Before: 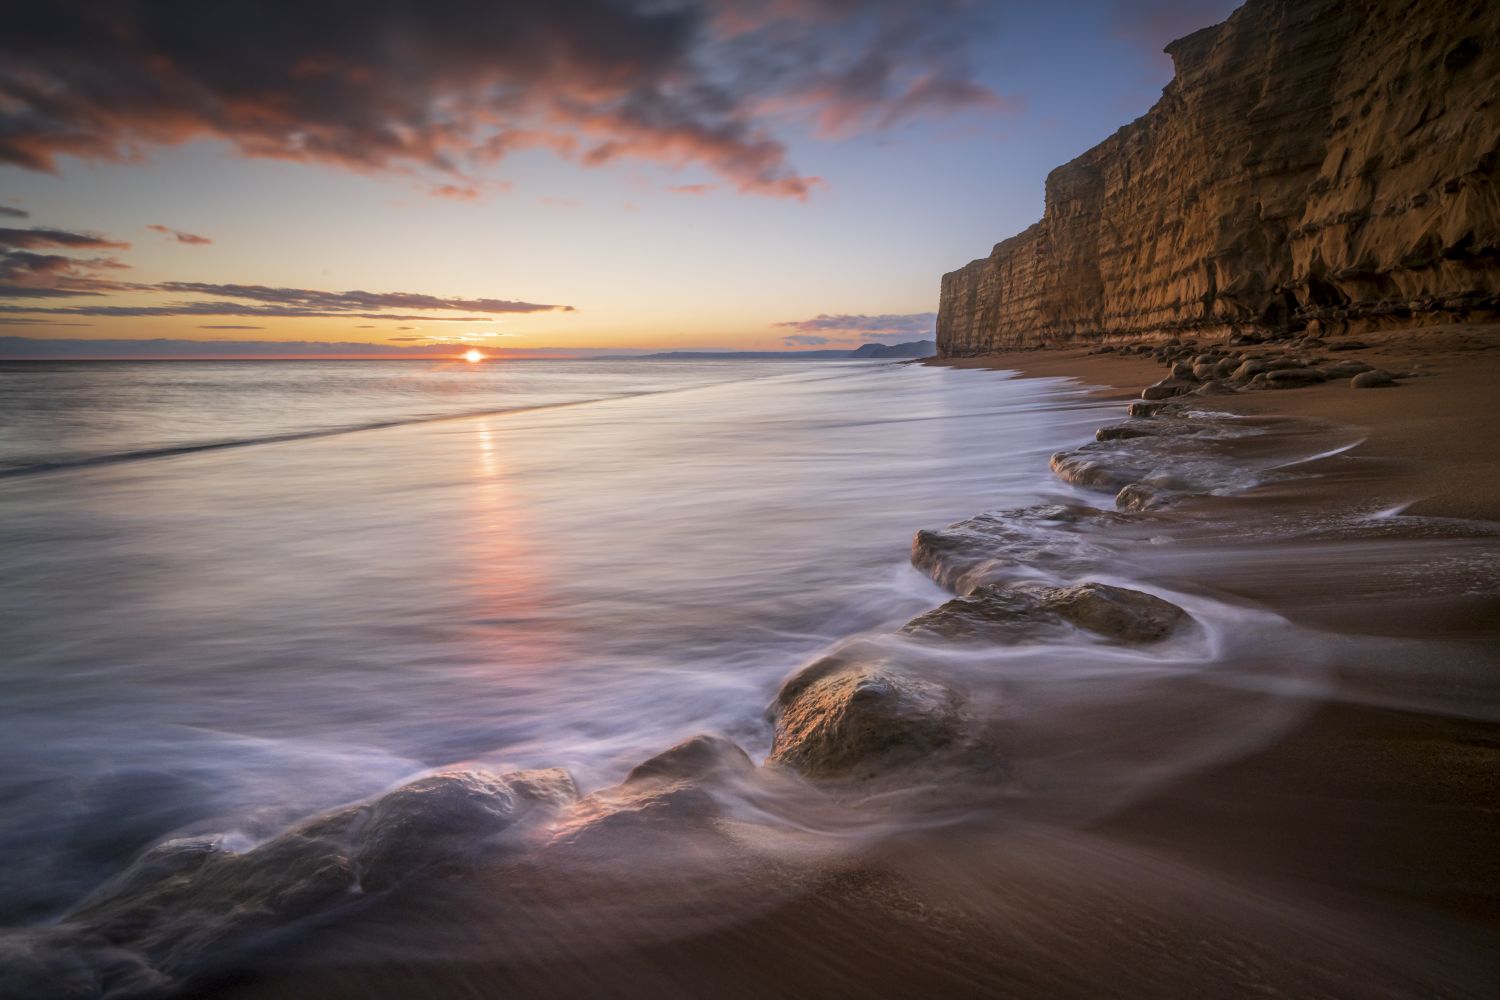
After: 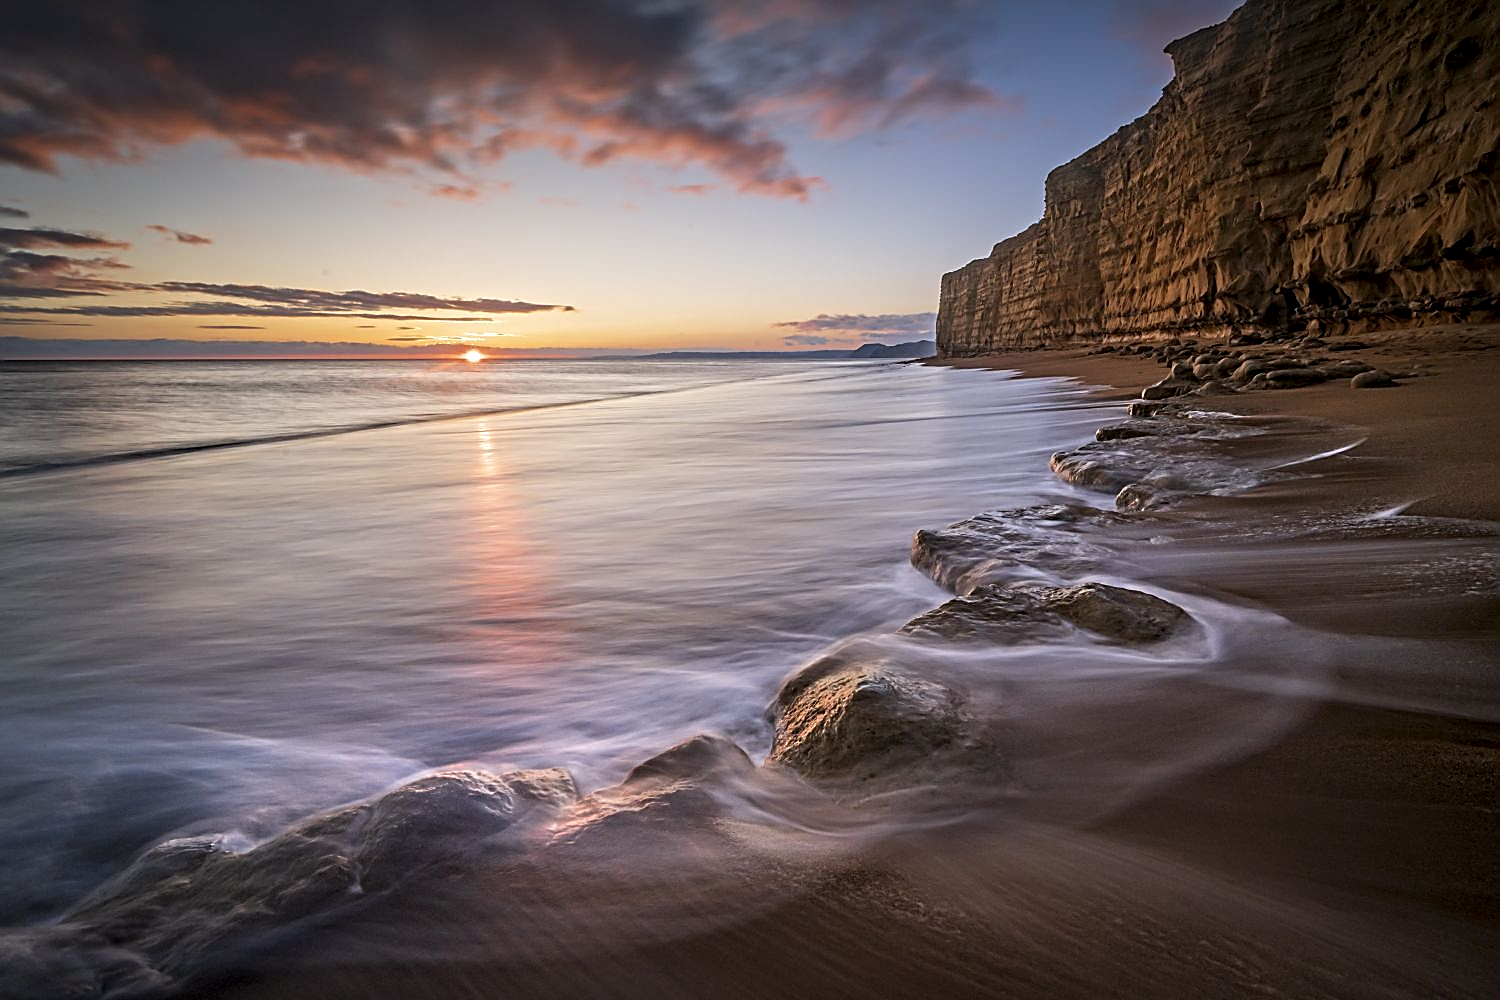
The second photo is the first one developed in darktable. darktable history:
sharpen: radius 1.4, amount 1.25, threshold 0.7
contrast equalizer: y [[0.5, 0.501, 0.525, 0.597, 0.58, 0.514], [0.5 ×6], [0.5 ×6], [0 ×6], [0 ×6]]
